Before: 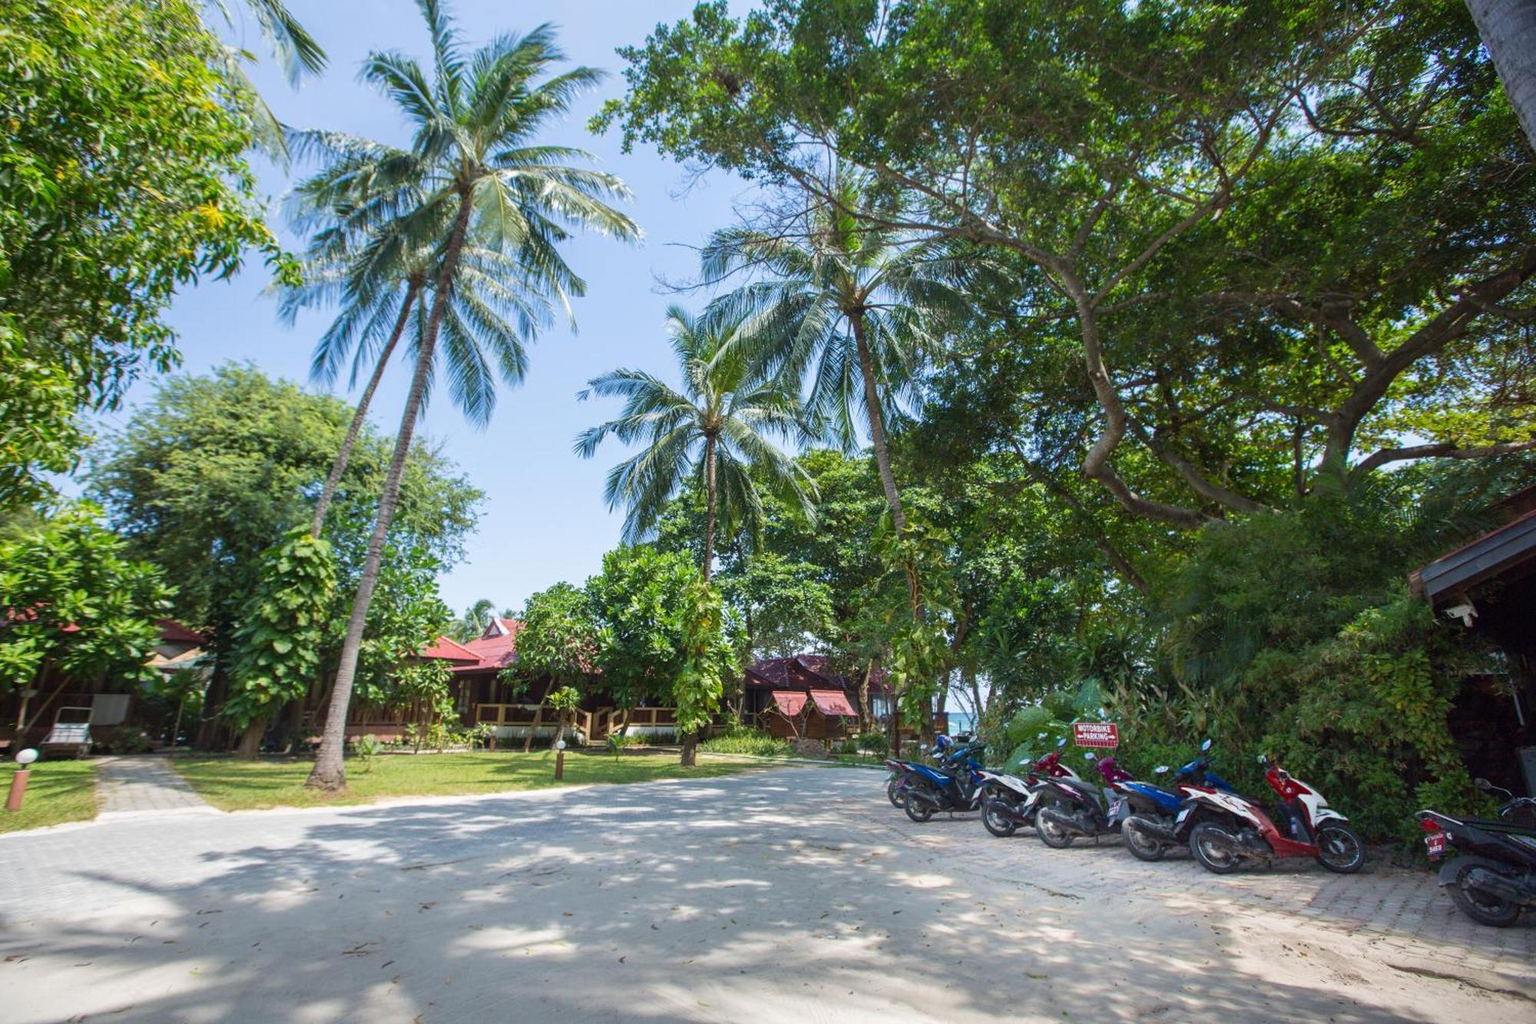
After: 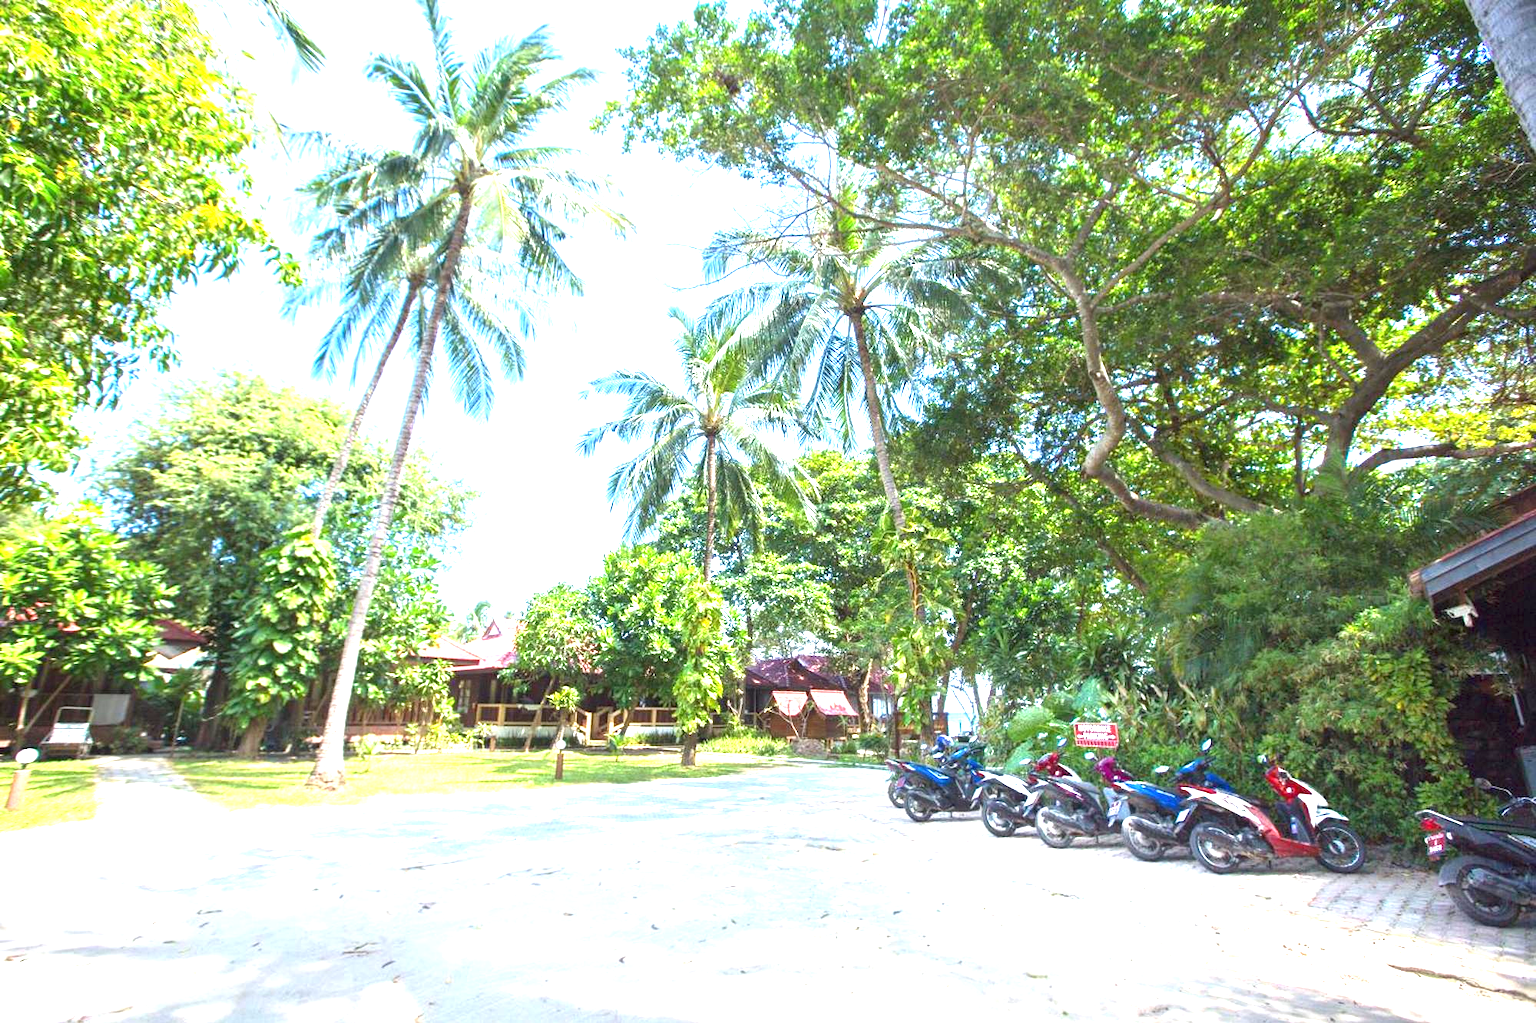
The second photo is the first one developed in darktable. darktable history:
exposure: exposure 1.993 EV, compensate highlight preservation false
tone equalizer: on, module defaults
